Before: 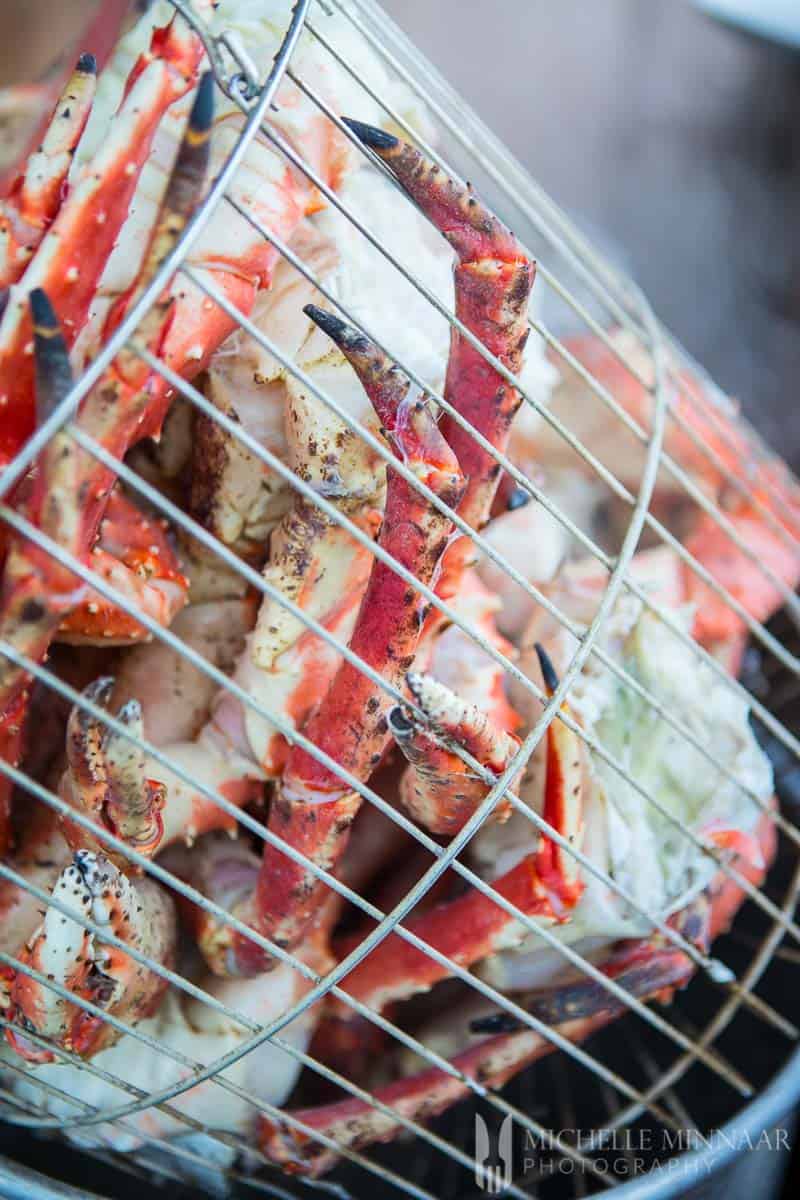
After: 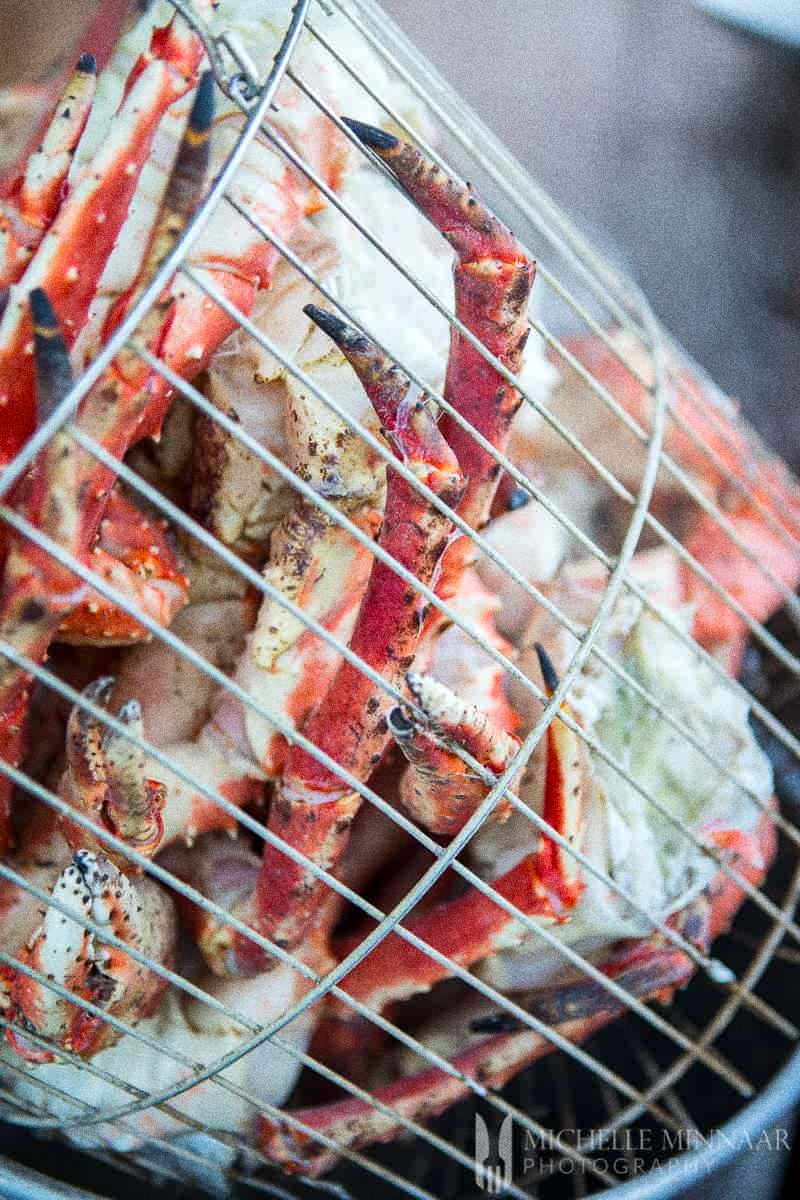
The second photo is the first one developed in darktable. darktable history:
grain: strength 49.07%
local contrast: mode bilateral grid, contrast 20, coarseness 50, detail 130%, midtone range 0.2
